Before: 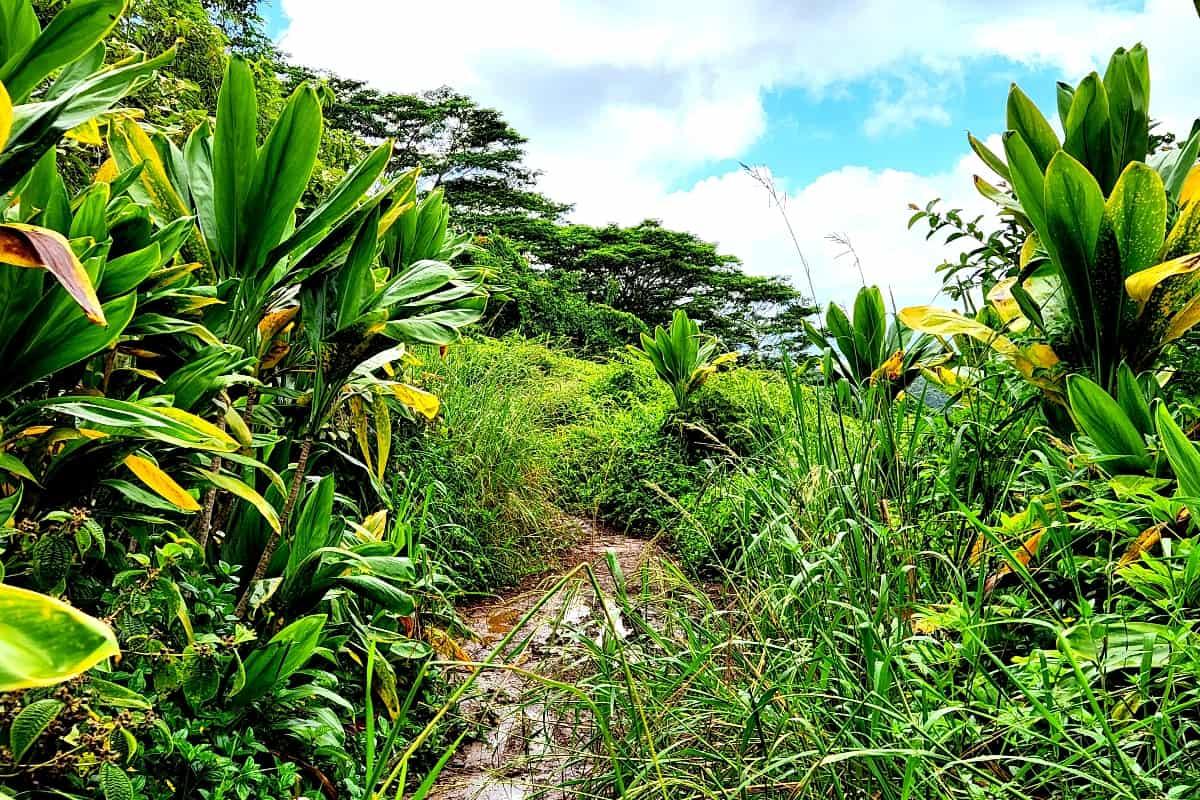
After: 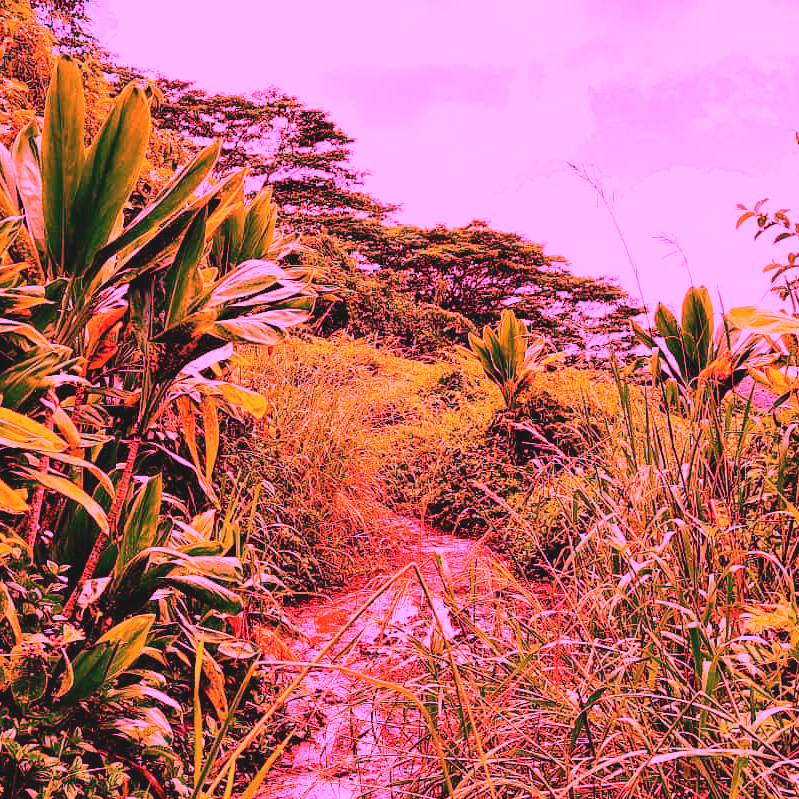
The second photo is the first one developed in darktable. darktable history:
exposure: black level correction -0.016, exposure -1.018 EV, compensate highlight preservation false
white balance: red 4.26, blue 1.802
crop and rotate: left 14.385%, right 18.948%
haze removal: compatibility mode true, adaptive false
